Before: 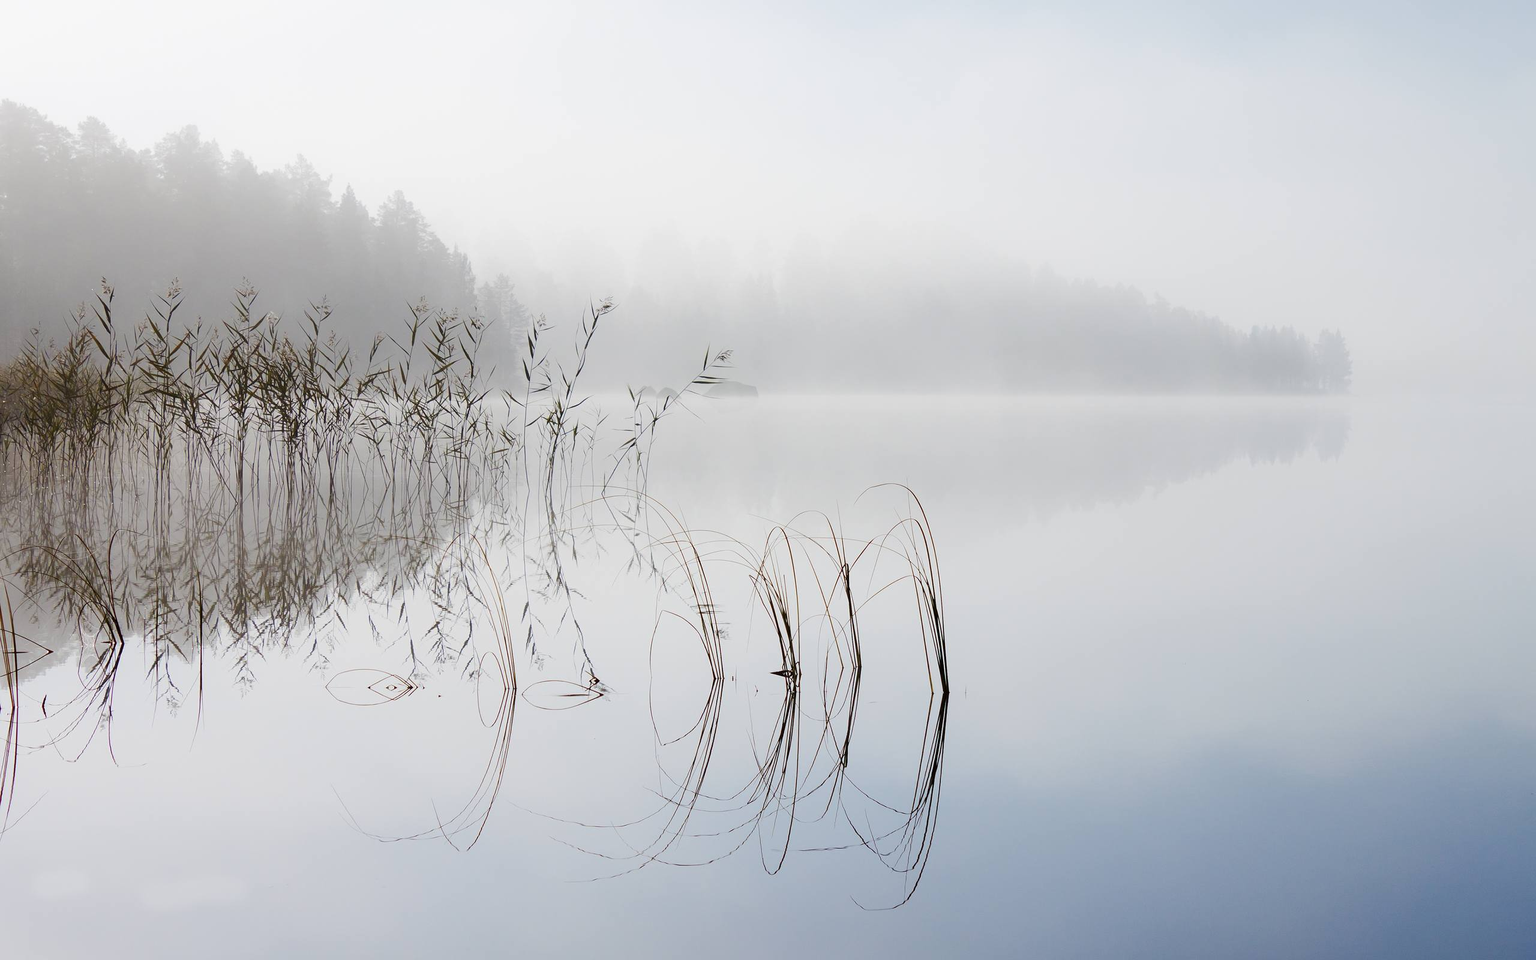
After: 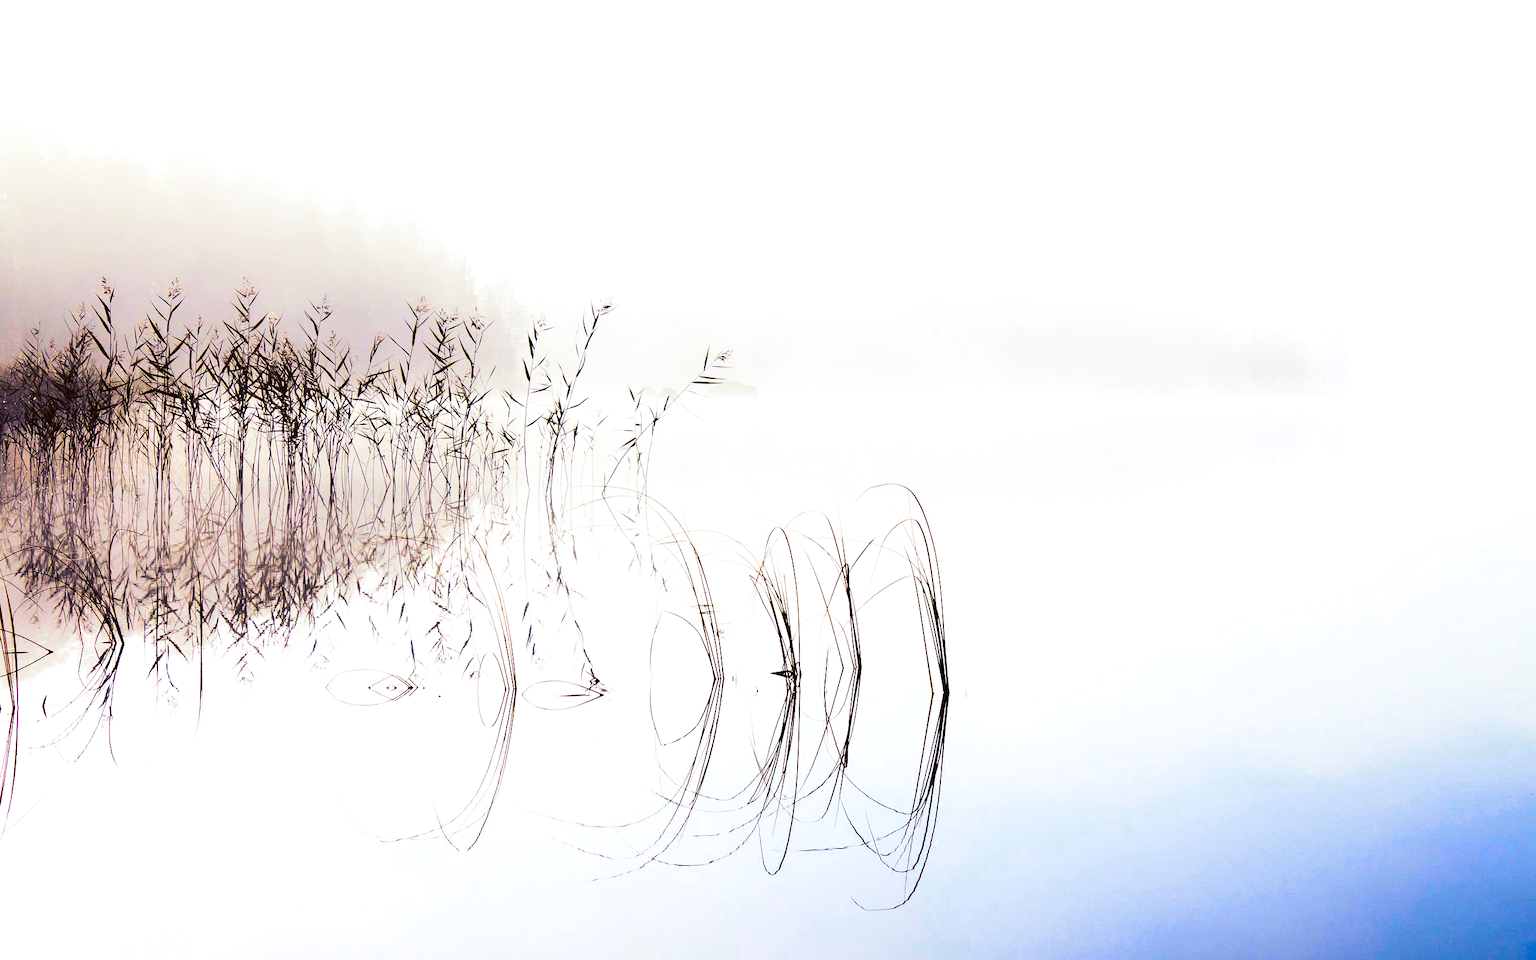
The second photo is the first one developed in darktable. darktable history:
contrast brightness saturation: contrast 0.32, brightness -0.08, saturation 0.17
color balance rgb: linear chroma grading › global chroma 25%, perceptual saturation grading › global saturation 45%, perceptual saturation grading › highlights -50%, perceptual saturation grading › shadows 30%, perceptual brilliance grading › global brilliance 18%, global vibrance 40%
split-toning: shadows › hue 230.4°
rgb levels: mode RGB, independent channels, levels [[0, 0.474, 1], [0, 0.5, 1], [0, 0.5, 1]]
